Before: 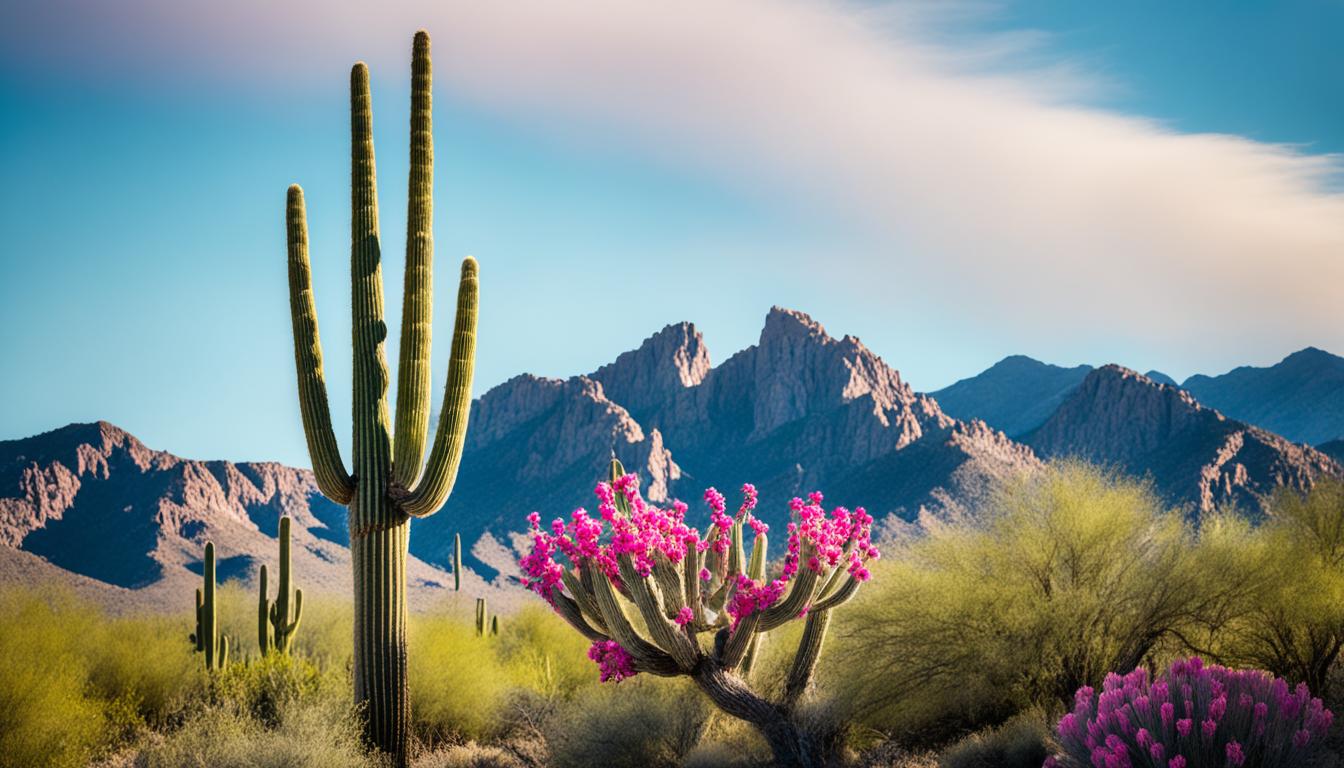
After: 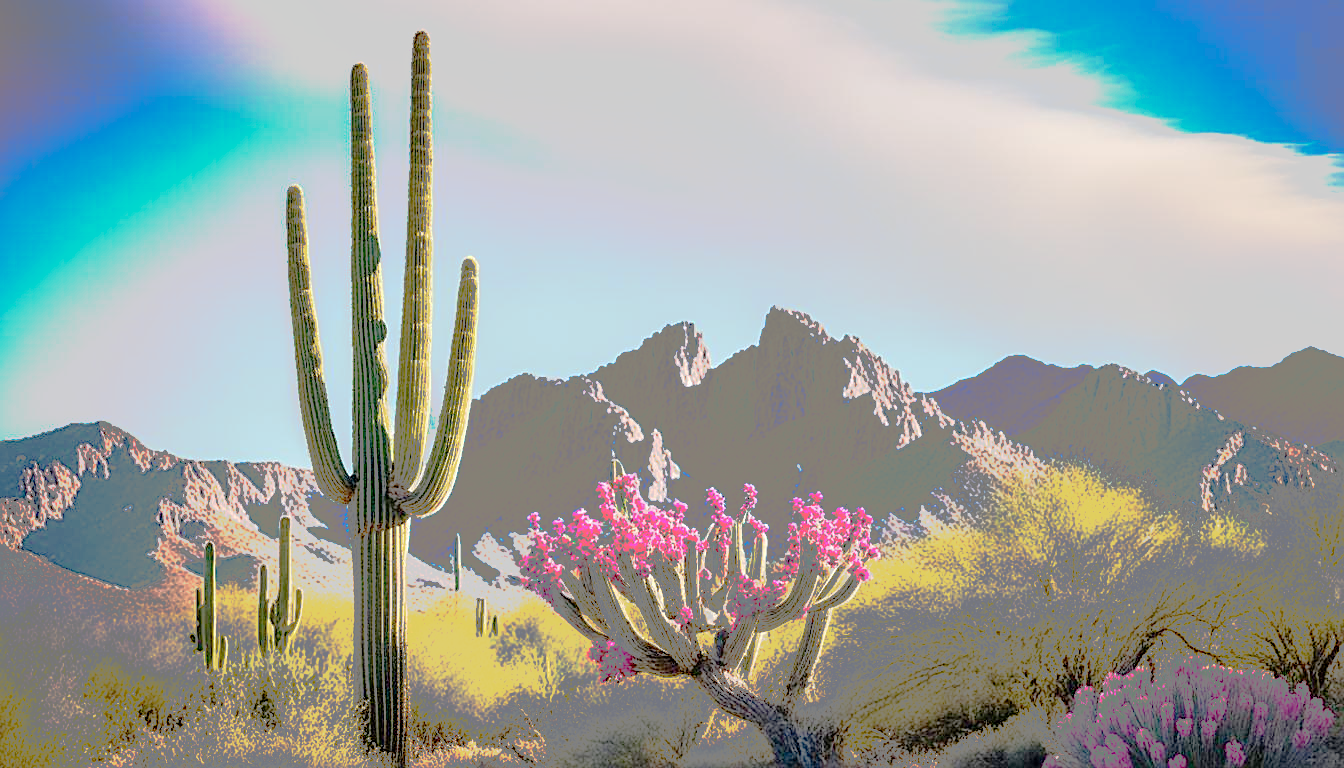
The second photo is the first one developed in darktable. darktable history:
tone curve: curves: ch0 [(0, 0) (0.003, 0.011) (0.011, 0.043) (0.025, 0.133) (0.044, 0.226) (0.069, 0.303) (0.1, 0.371) (0.136, 0.429) (0.177, 0.482) (0.224, 0.516) (0.277, 0.539) (0.335, 0.535) (0.399, 0.517) (0.468, 0.498) (0.543, 0.523) (0.623, 0.655) (0.709, 0.83) (0.801, 0.827) (0.898, 0.89) (1, 1)], preserve colors none
sharpen: on, module defaults
